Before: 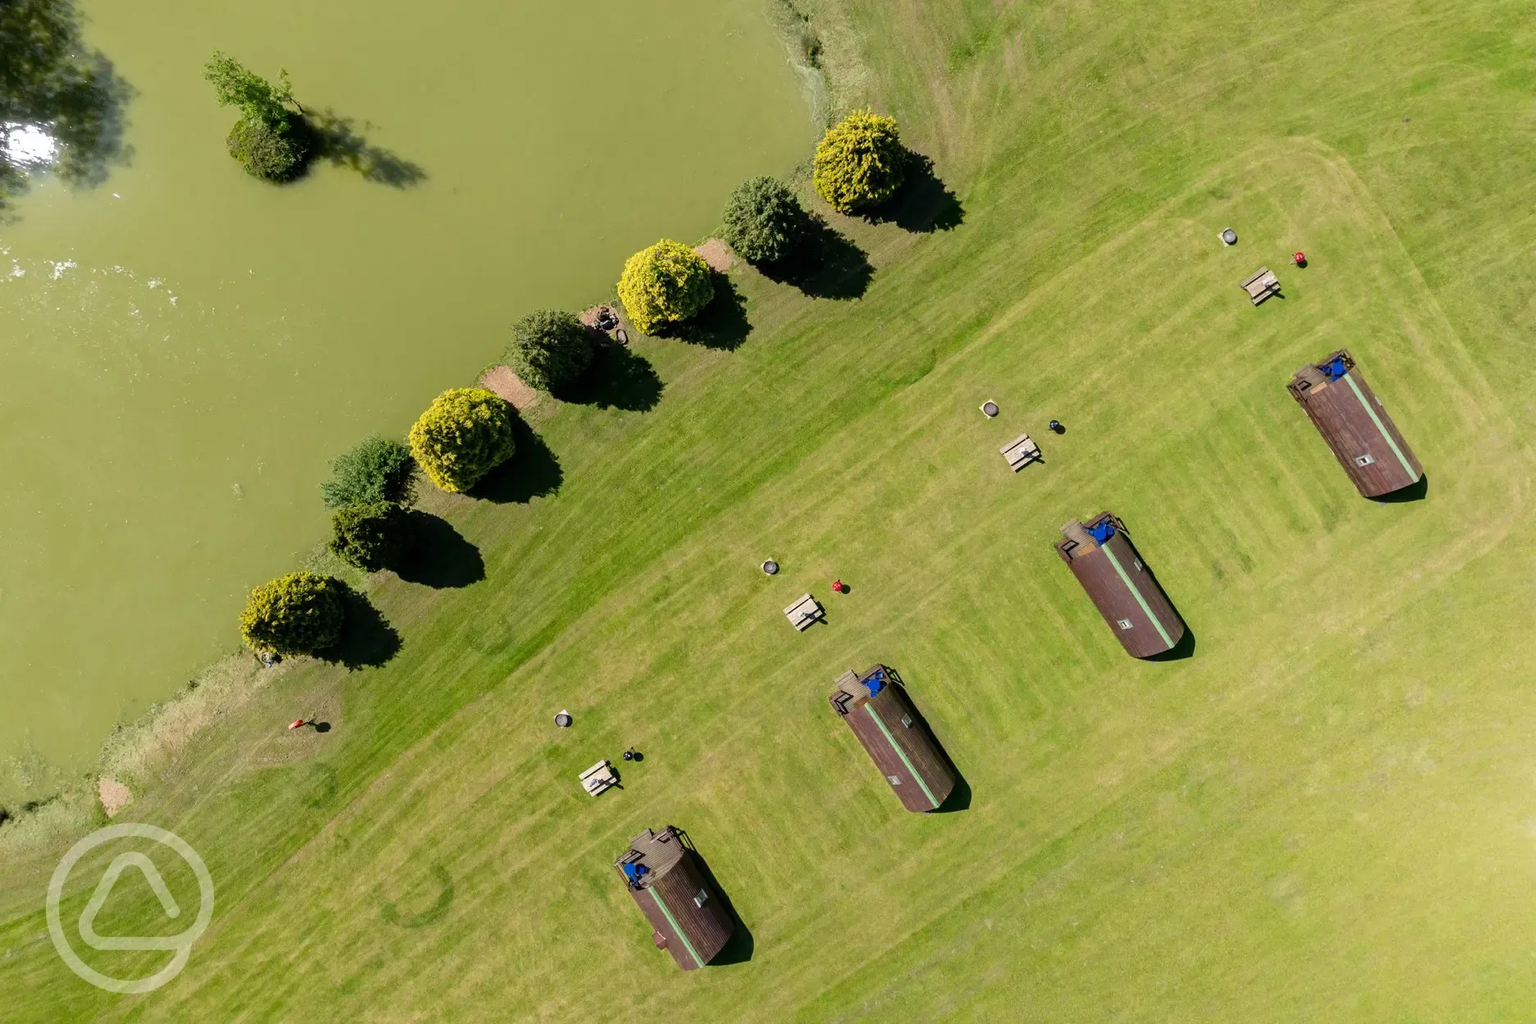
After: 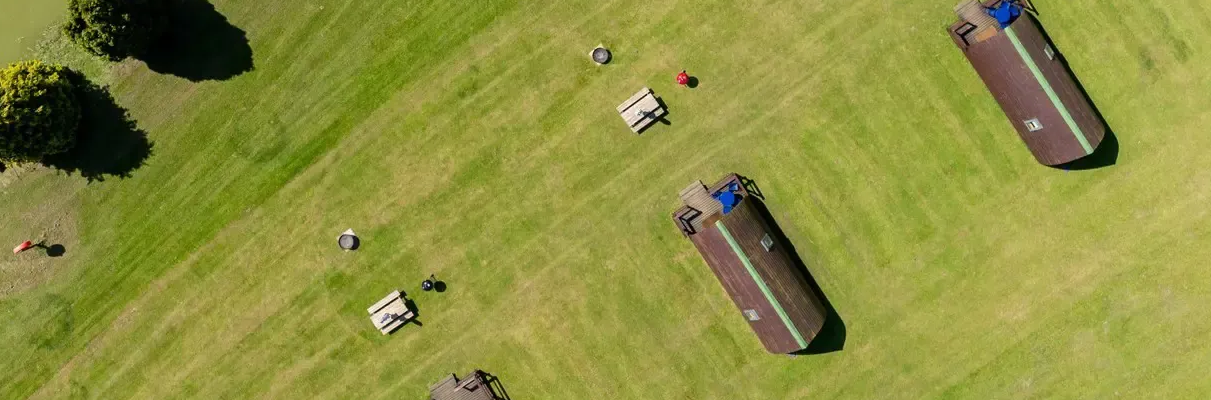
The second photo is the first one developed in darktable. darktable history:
crop: left 18.102%, top 51.016%, right 17.178%, bottom 16.919%
